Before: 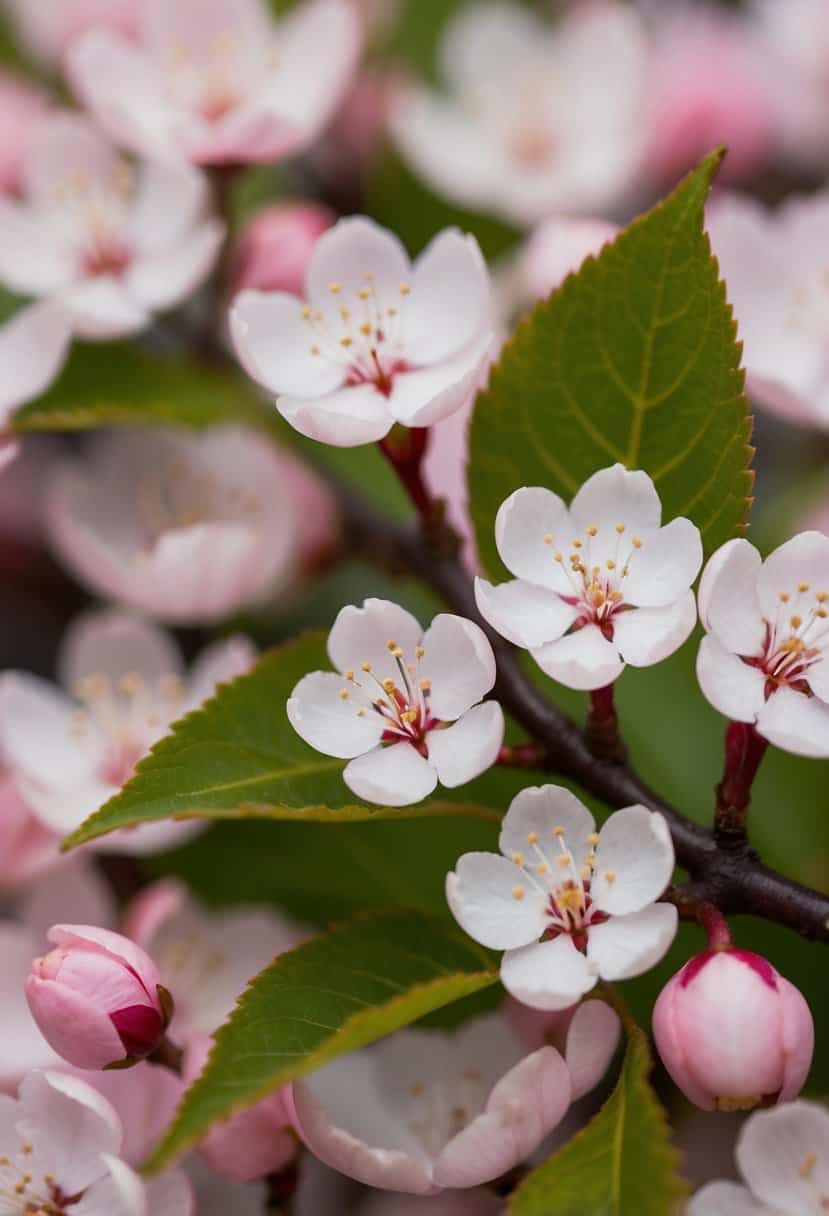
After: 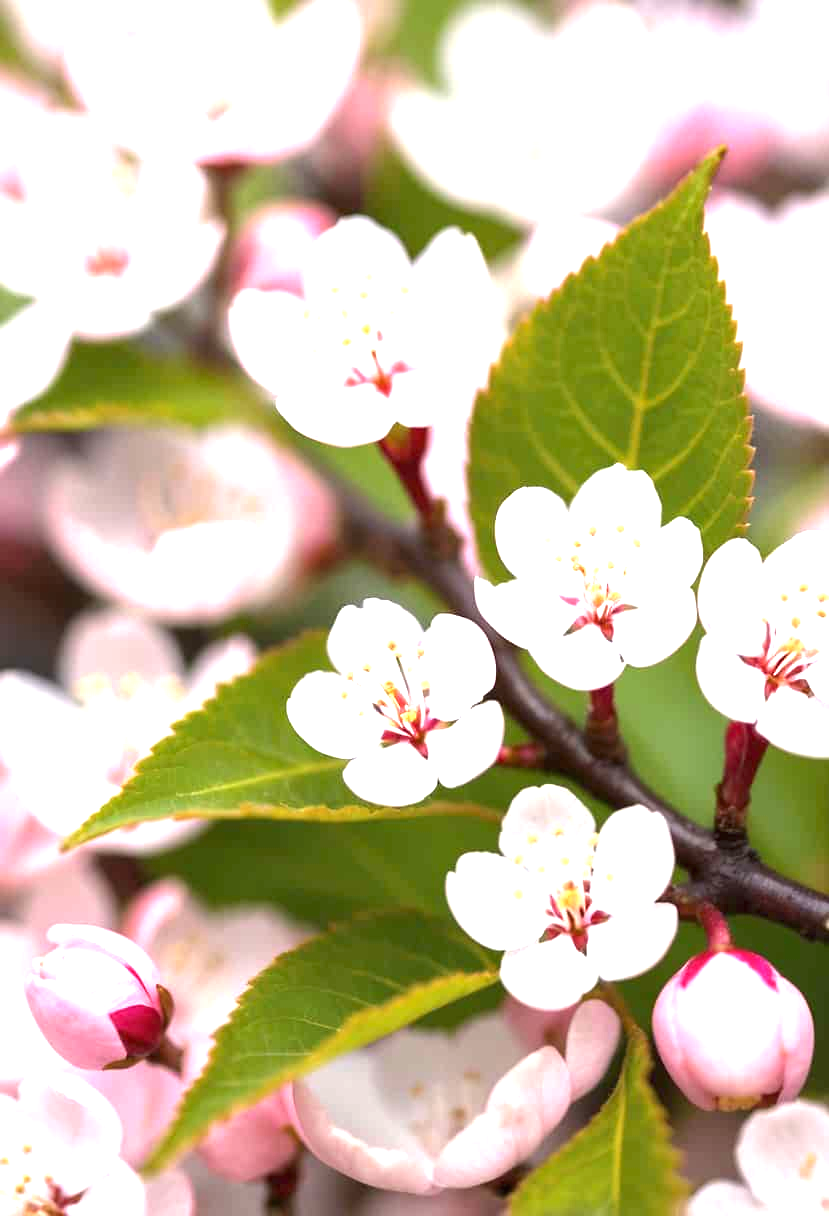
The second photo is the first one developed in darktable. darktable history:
exposure: black level correction 0, exposure 1.761 EV, compensate exposure bias true, compensate highlight preservation false
tone equalizer: edges refinement/feathering 500, mask exposure compensation -1.57 EV, preserve details no
